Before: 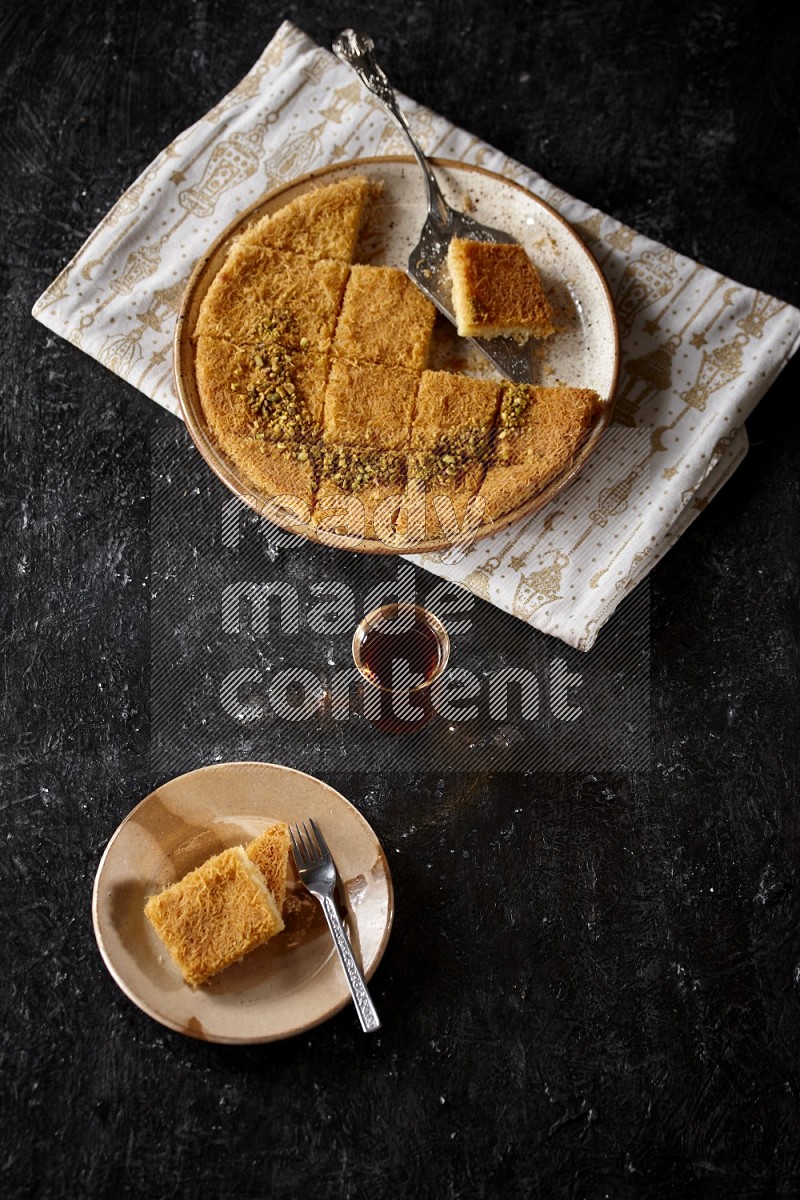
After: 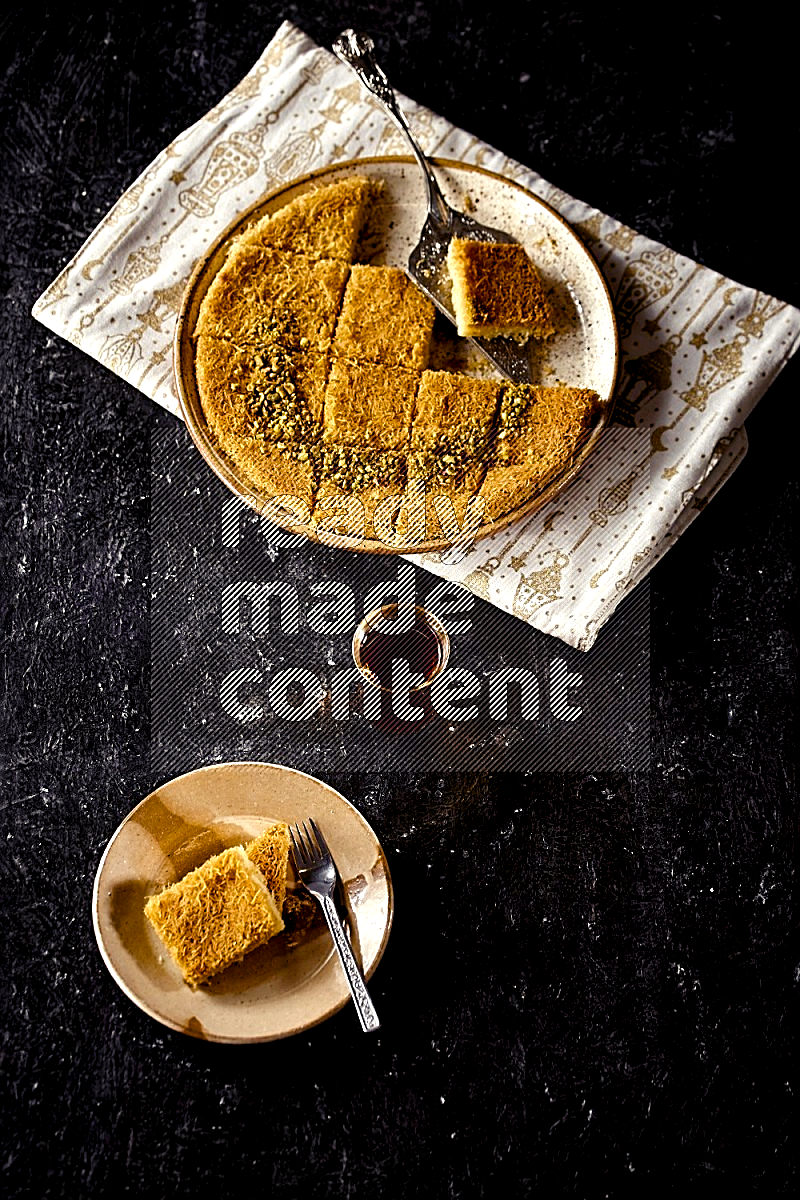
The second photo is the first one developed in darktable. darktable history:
sharpen: amount 0.901
color balance rgb: shadows lift › luminance -21.66%, shadows lift › chroma 6.57%, shadows lift › hue 270°, power › chroma 0.68%, power › hue 60°, highlights gain › luminance 6.08%, highlights gain › chroma 1.33%, highlights gain › hue 90°, global offset › luminance -0.87%, perceptual saturation grading › global saturation 26.86%, perceptual saturation grading › highlights -28.39%, perceptual saturation grading › mid-tones 15.22%, perceptual saturation grading › shadows 33.98%, perceptual brilliance grading › highlights 10%, perceptual brilliance grading › mid-tones 5%
contrast brightness saturation: saturation -0.05
